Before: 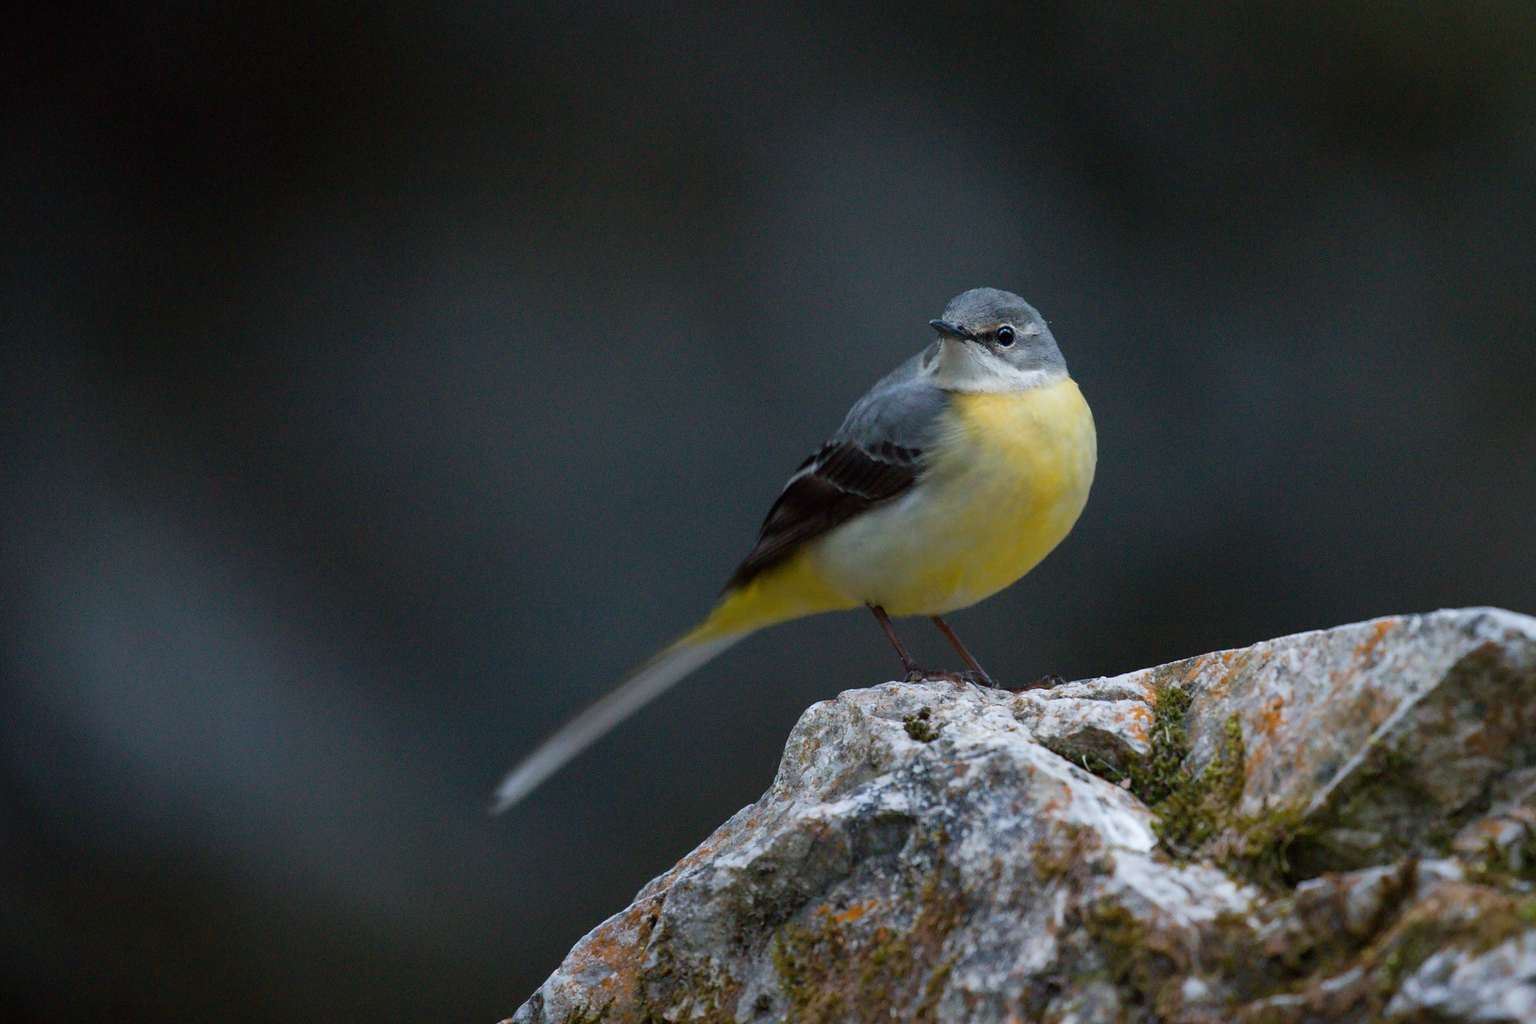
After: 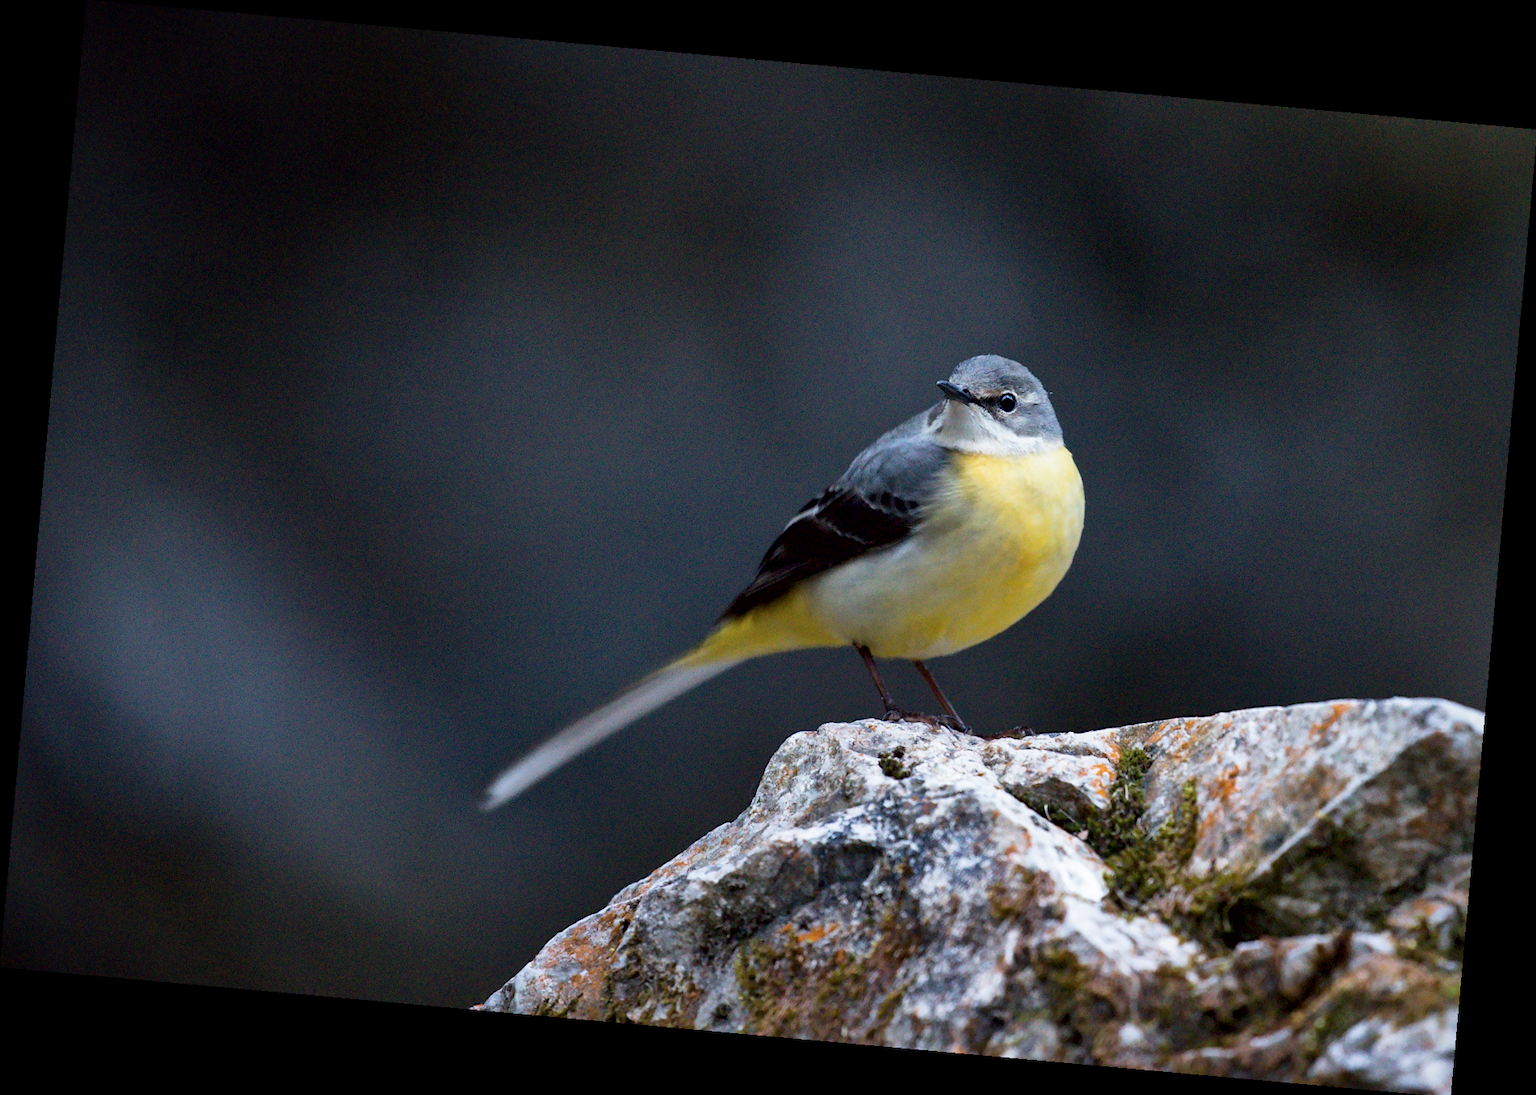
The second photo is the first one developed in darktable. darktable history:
base curve: curves: ch0 [(0, 0) (0.088, 0.125) (0.176, 0.251) (0.354, 0.501) (0.613, 0.749) (1, 0.877)], preserve colors none
rotate and perspective: rotation 5.12°, automatic cropping off
local contrast: mode bilateral grid, contrast 25, coarseness 60, detail 151%, midtone range 0.2
bloom: size 3%, threshold 100%, strength 0%
color balance: gamma [0.9, 0.988, 0.975, 1.025], gain [1.05, 1, 1, 1]
